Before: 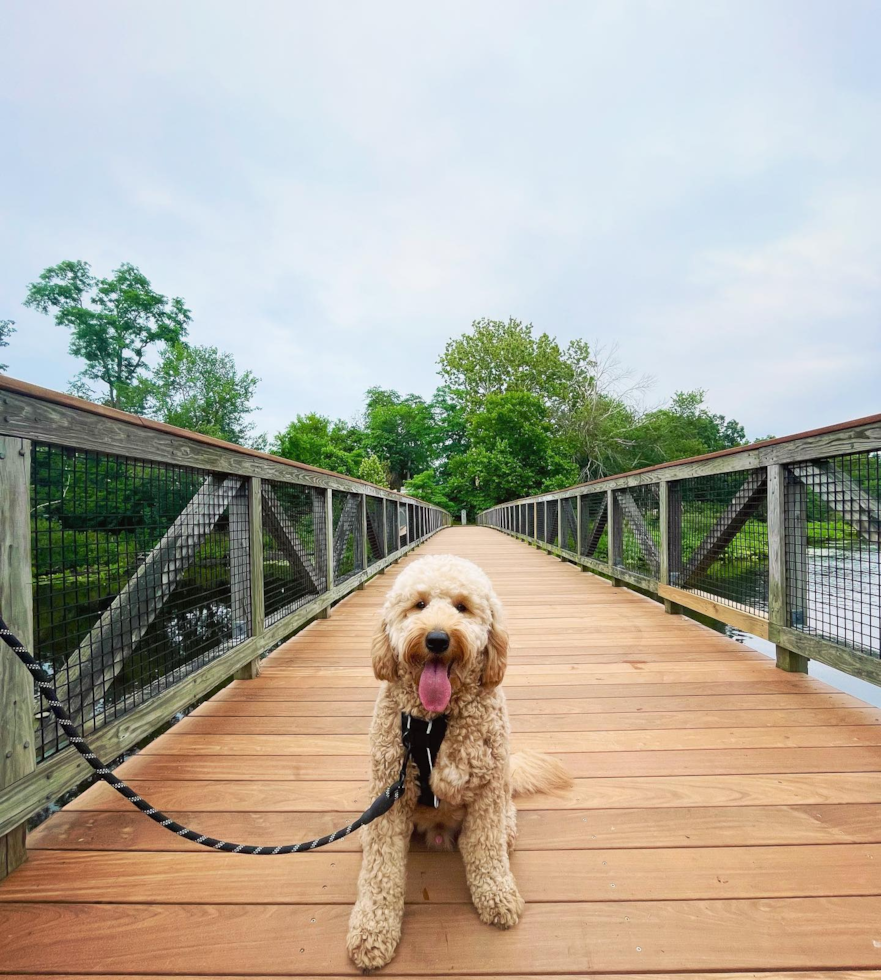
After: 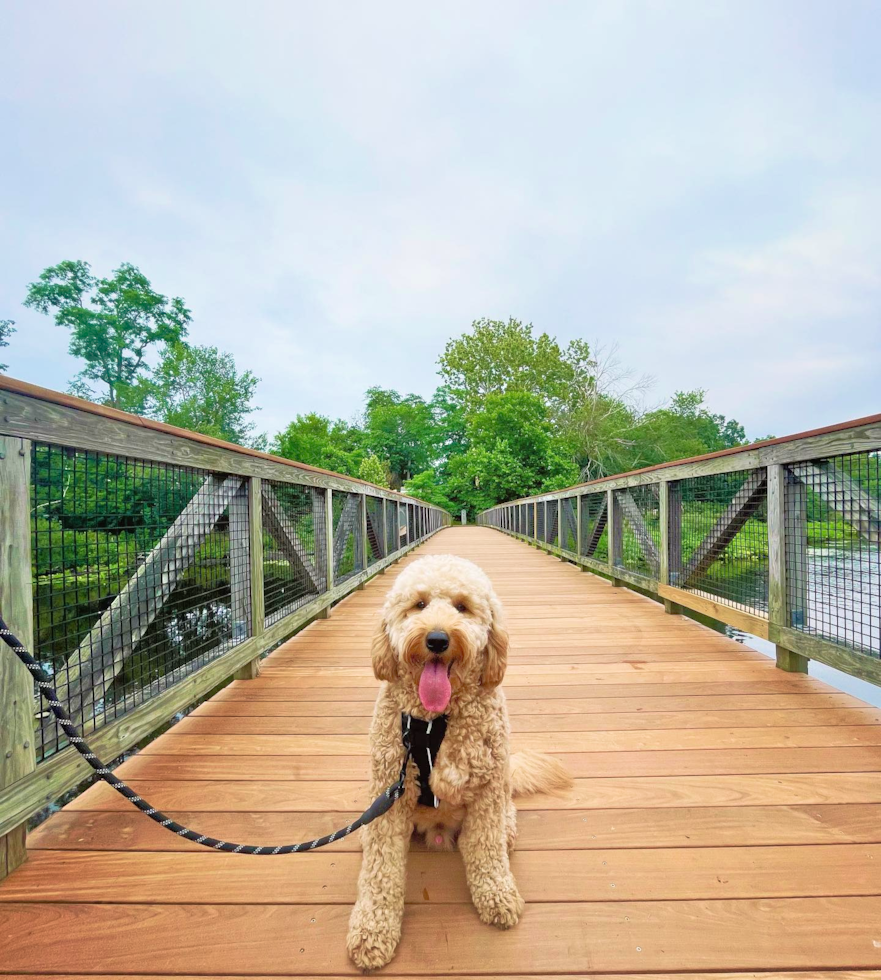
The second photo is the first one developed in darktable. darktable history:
tone equalizer: -7 EV 0.15 EV, -6 EV 0.584 EV, -5 EV 1.17 EV, -4 EV 1.33 EV, -3 EV 1.18 EV, -2 EV 0.6 EV, -1 EV 0.149 EV
velvia: on, module defaults
